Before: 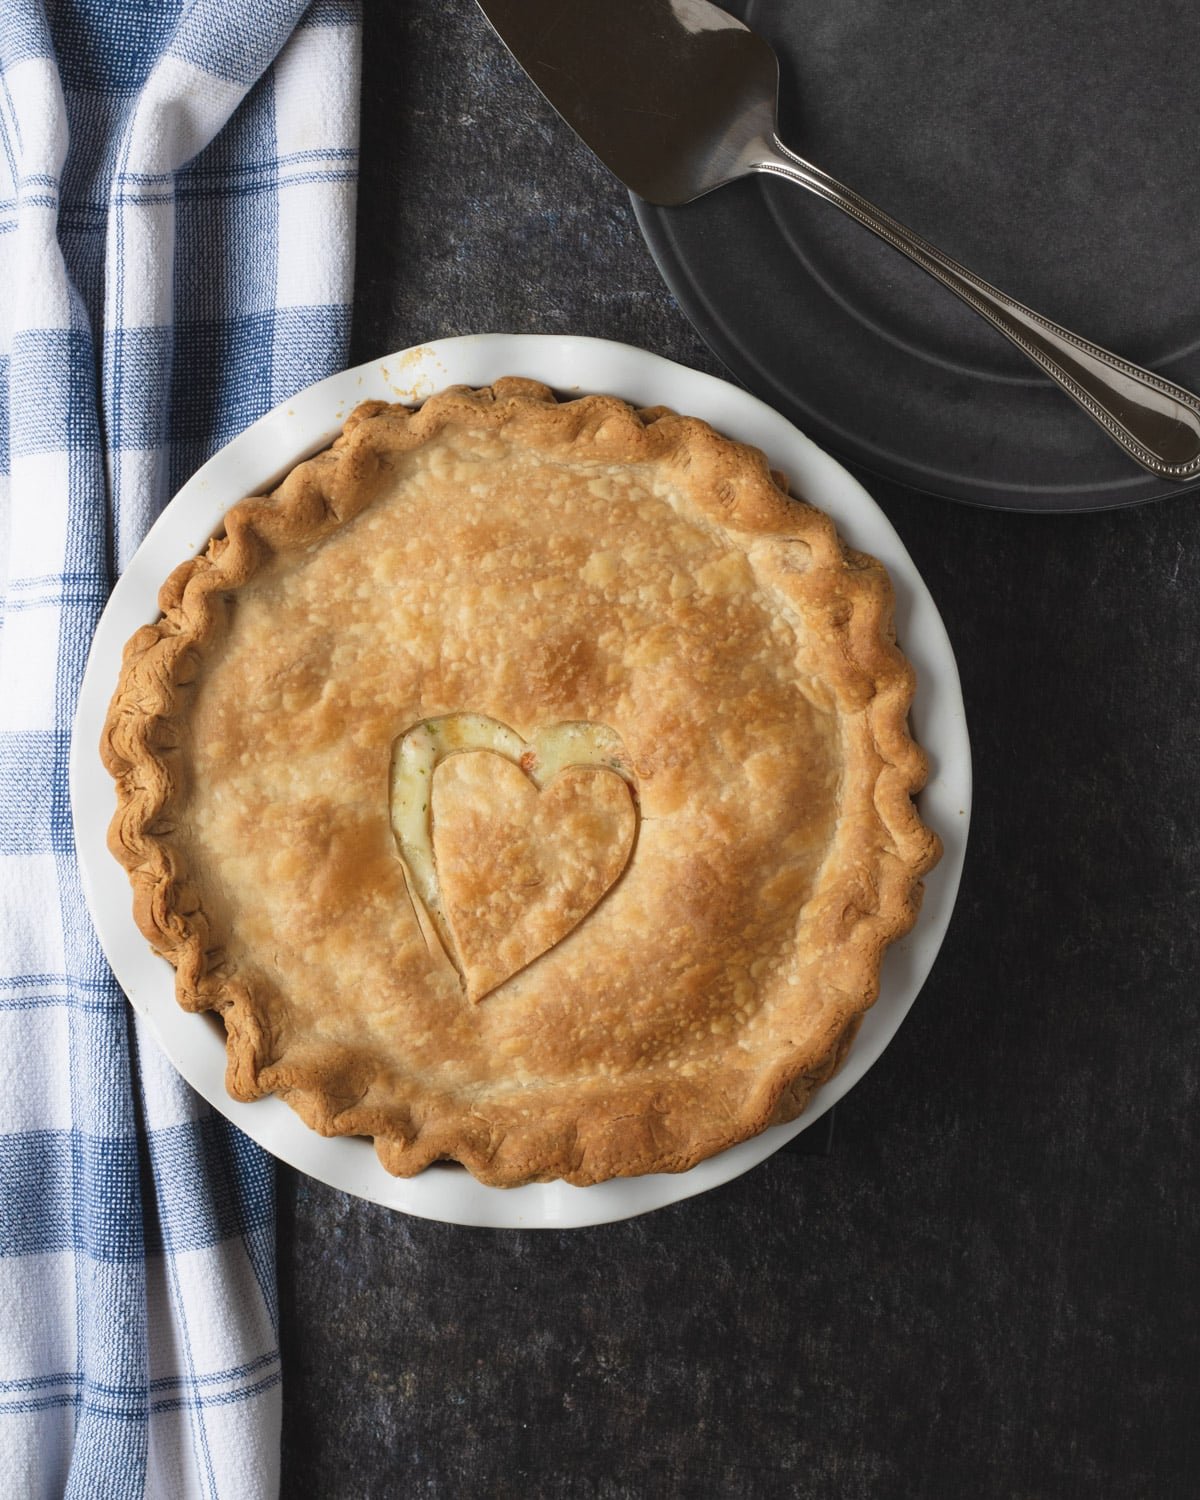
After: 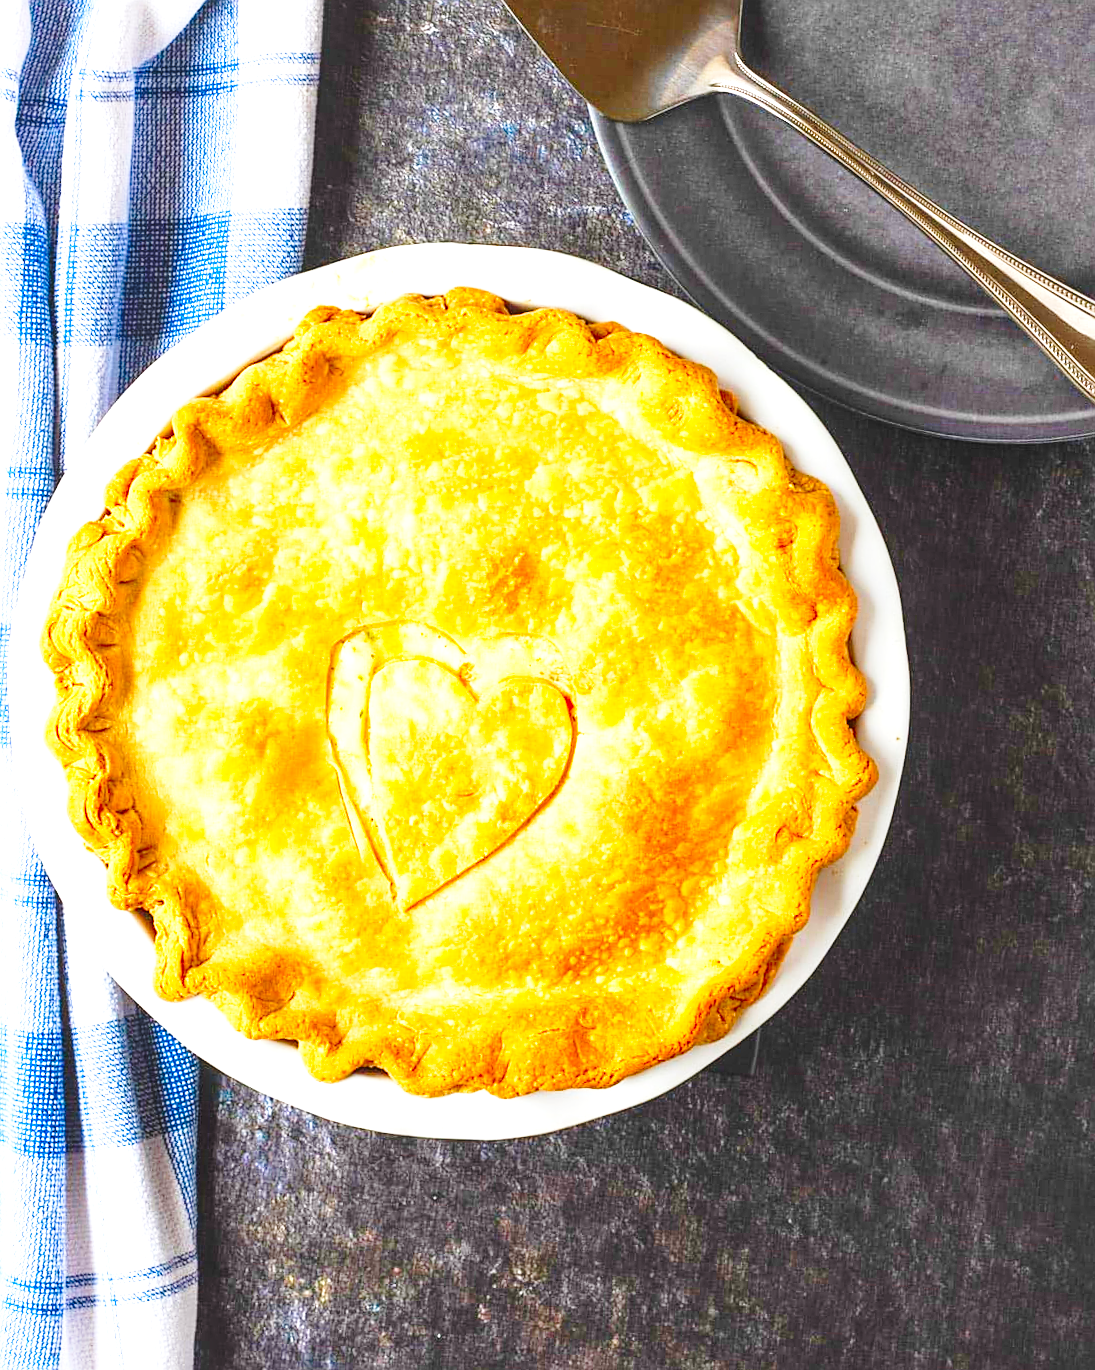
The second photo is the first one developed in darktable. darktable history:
base curve: curves: ch0 [(0, 0) (0.028, 0.03) (0.121, 0.232) (0.46, 0.748) (0.859, 0.968) (1, 1)], preserve colors none
crop and rotate: angle -2.12°, left 3.099%, top 3.828%, right 1.435%, bottom 0.642%
contrast brightness saturation: saturation 0.505
exposure: black level correction 0, exposure 1.465 EV, compensate highlight preservation false
local contrast: on, module defaults
sharpen: on, module defaults
color balance rgb: linear chroma grading › global chroma 6.304%, perceptual saturation grading › global saturation 19.649%, global vibrance 20%
